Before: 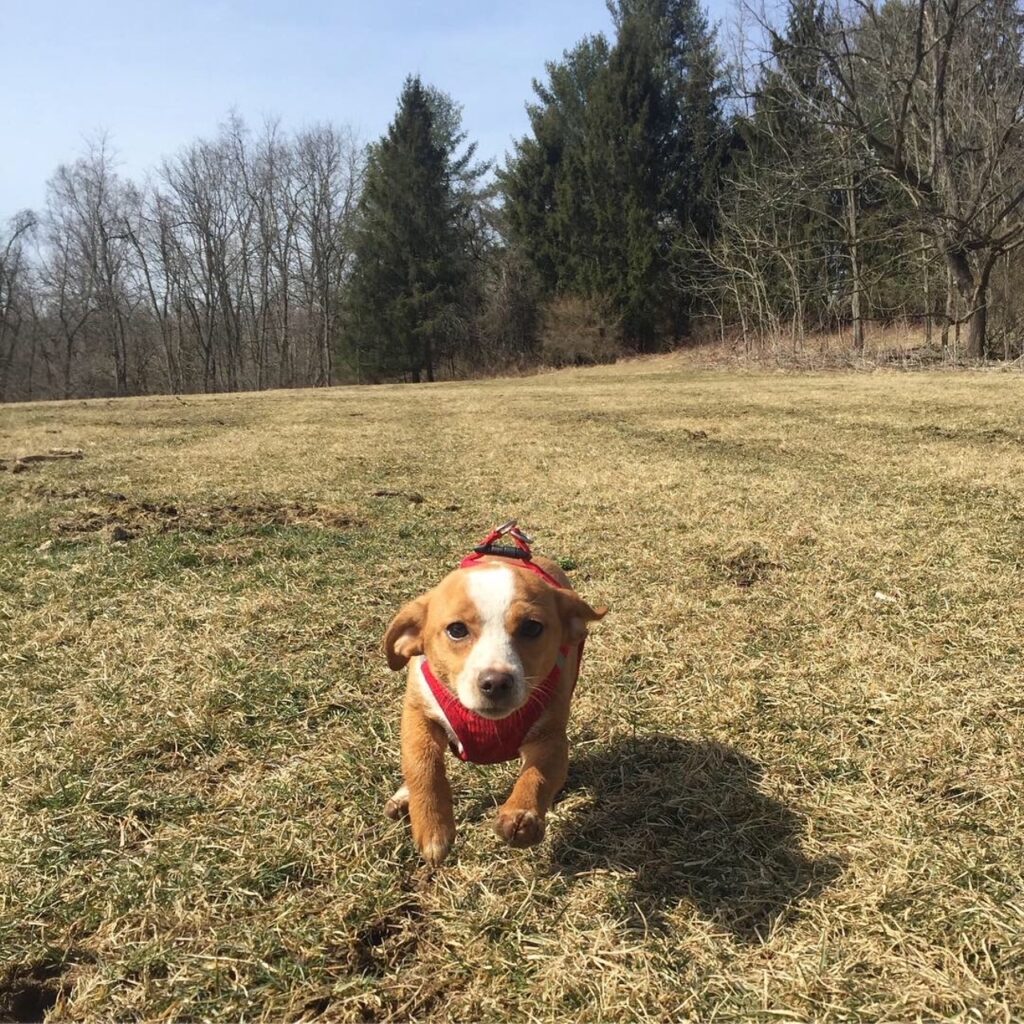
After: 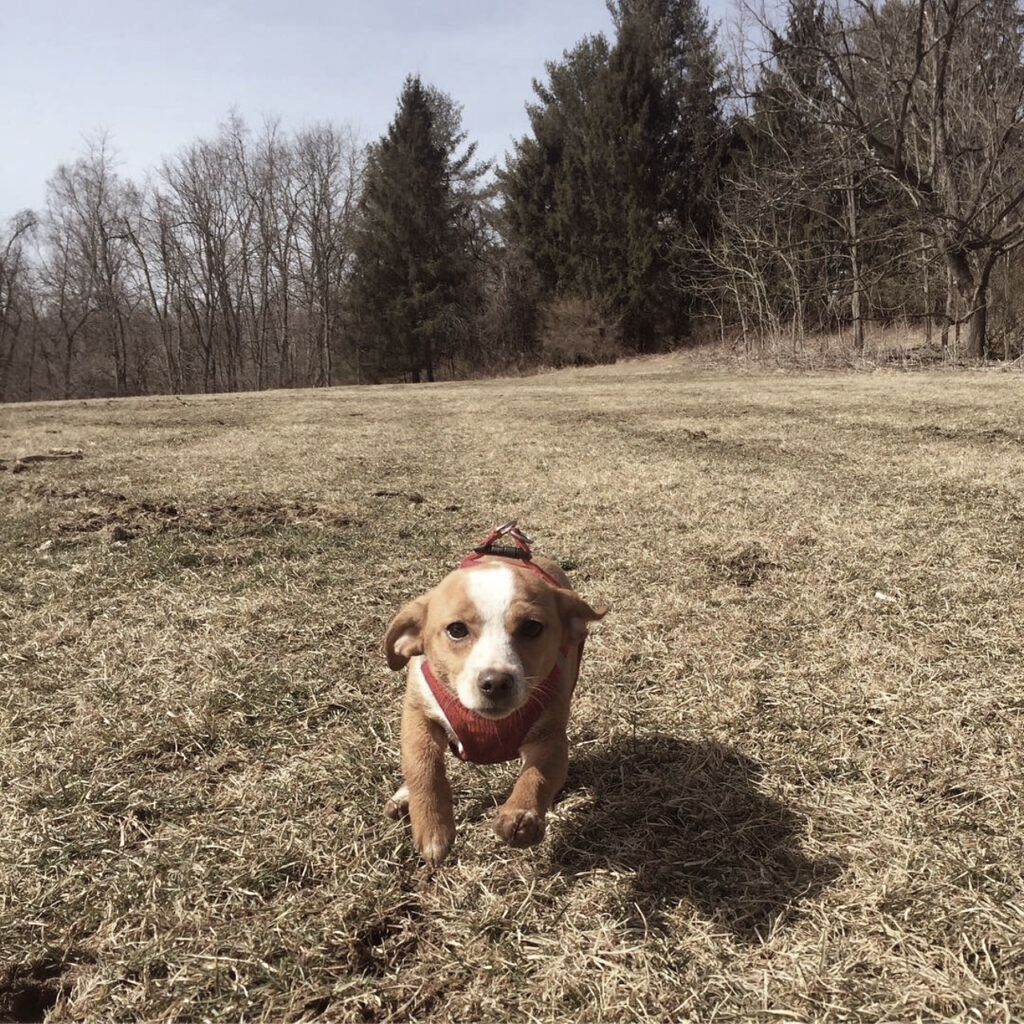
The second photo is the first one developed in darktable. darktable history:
color correction: saturation 0.5
sharpen: radius 5.325, amount 0.312, threshold 26.433
rgb levels: mode RGB, independent channels, levels [[0, 0.5, 1], [0, 0.521, 1], [0, 0.536, 1]]
